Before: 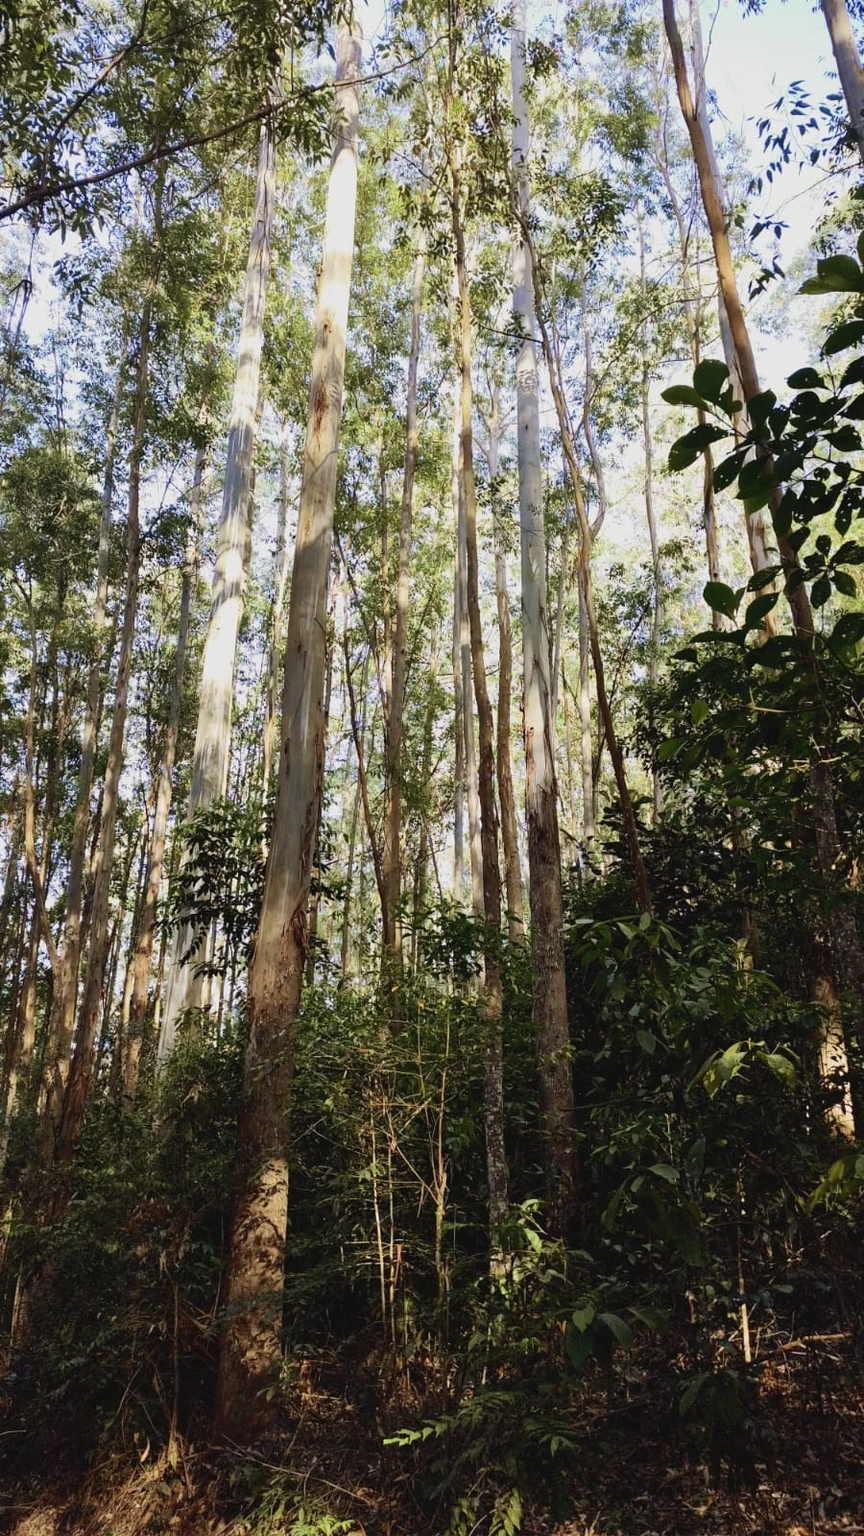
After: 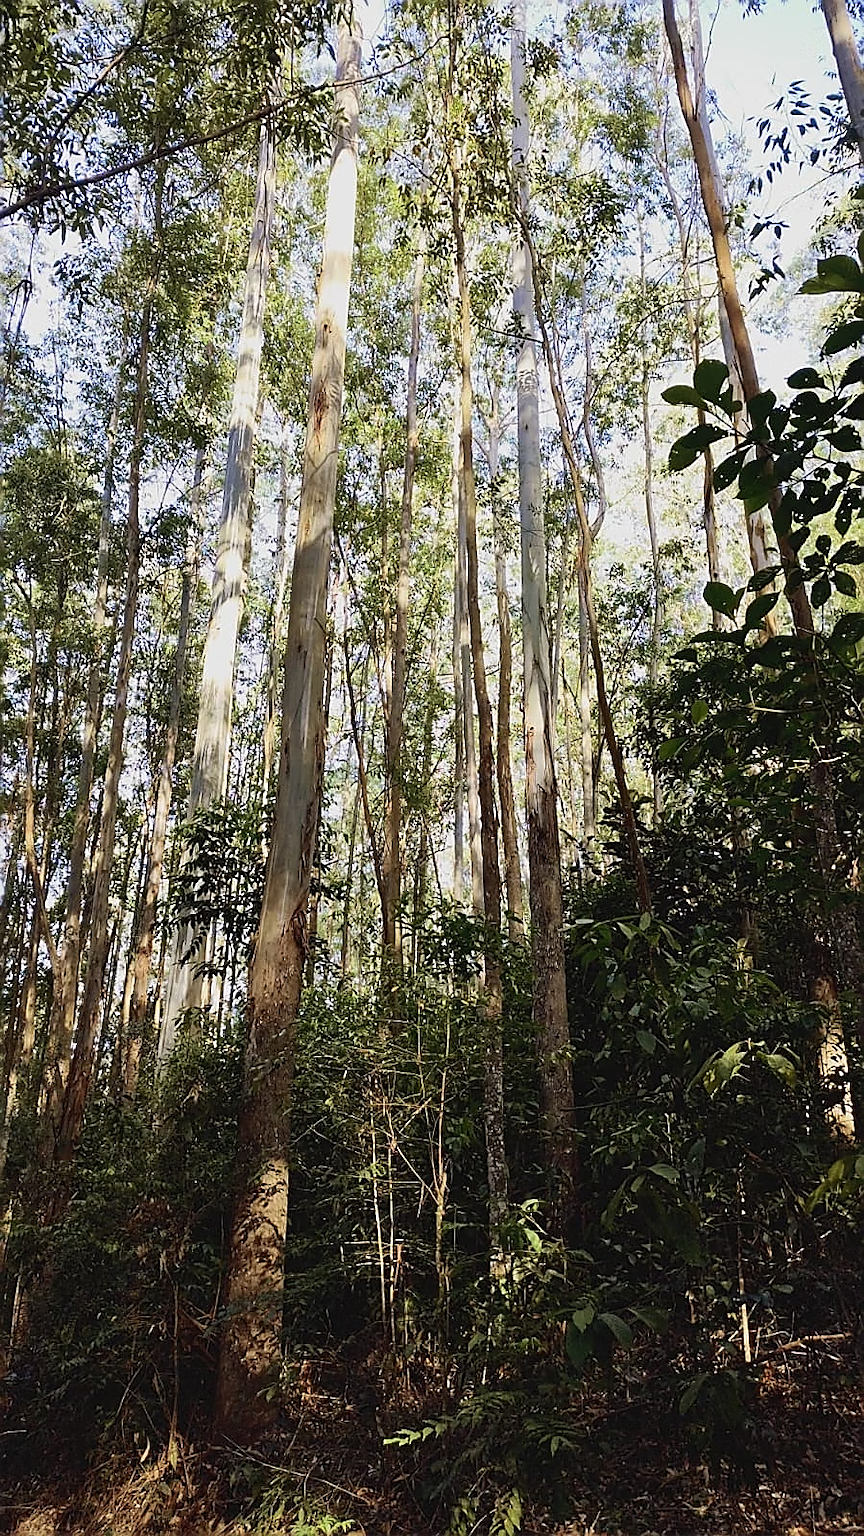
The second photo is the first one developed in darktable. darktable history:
sharpen: radius 1.359, amount 1.261, threshold 0.603
